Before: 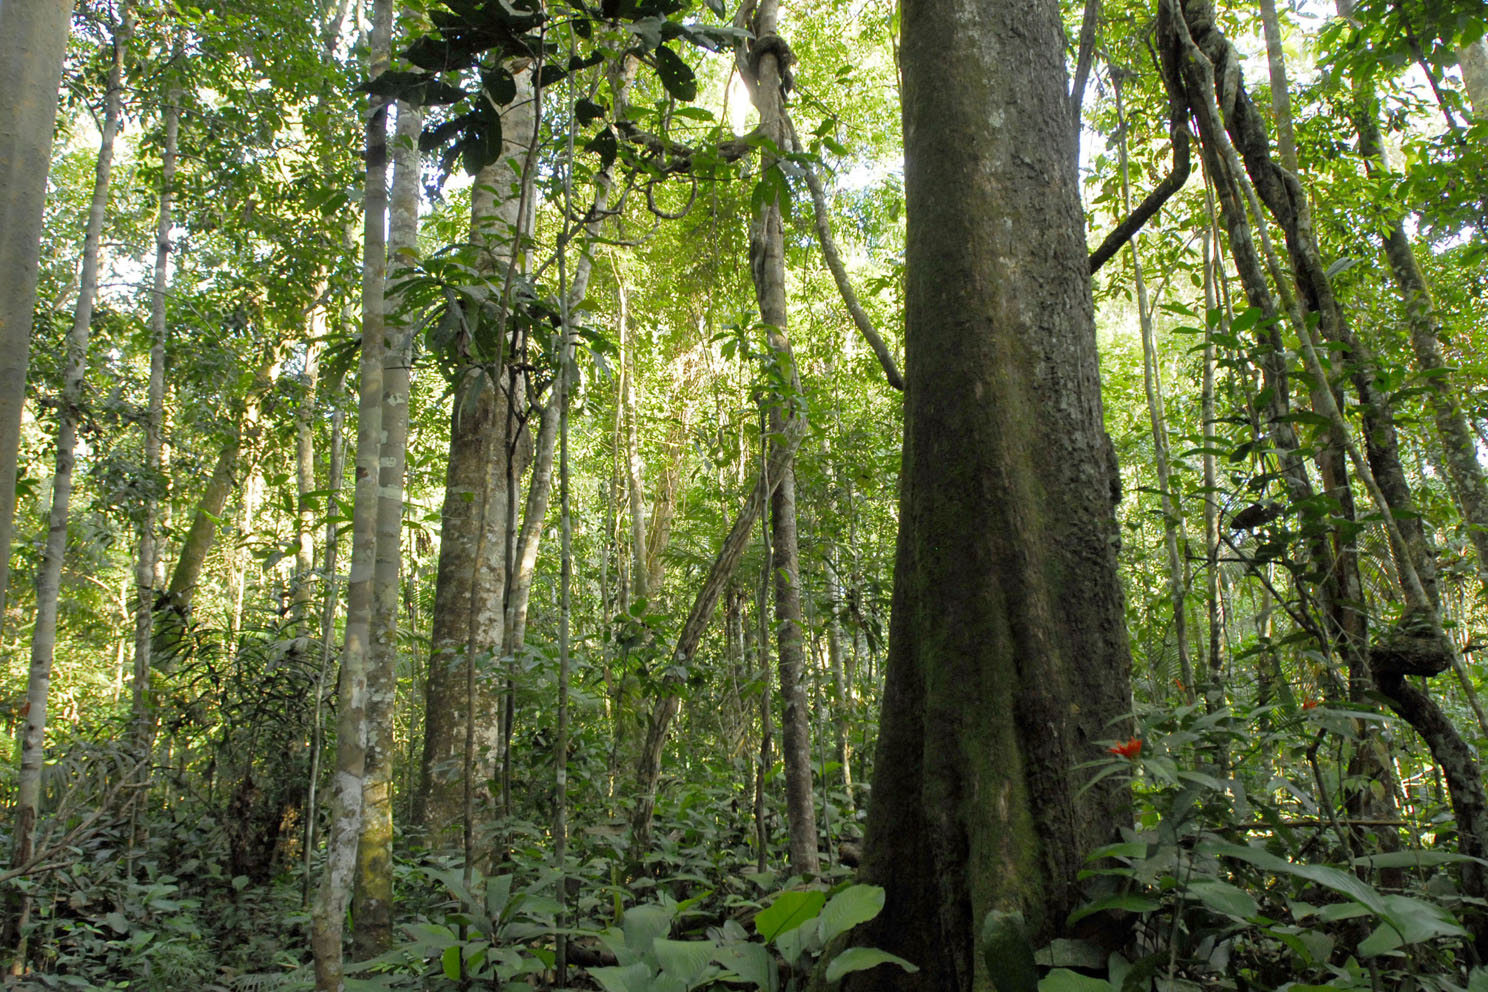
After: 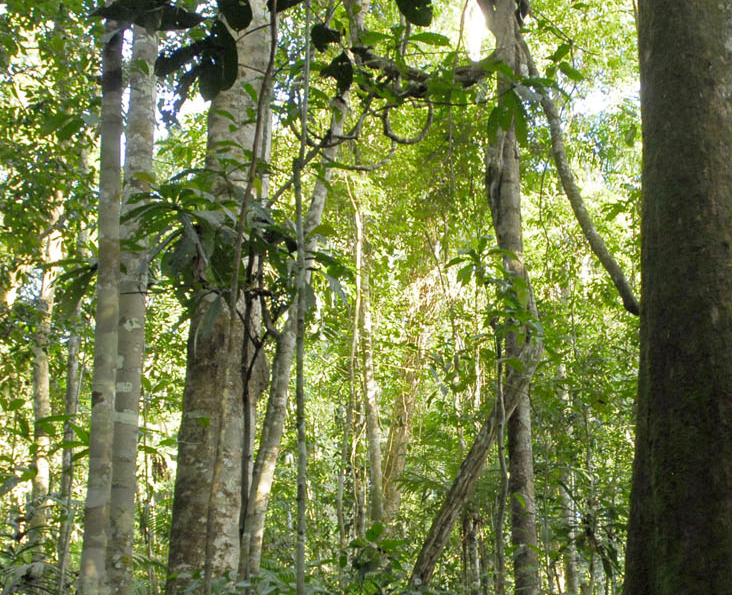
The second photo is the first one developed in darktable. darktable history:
levels: levels [0, 0.499, 1]
crop: left 17.76%, top 7.657%, right 33.037%, bottom 32.337%
